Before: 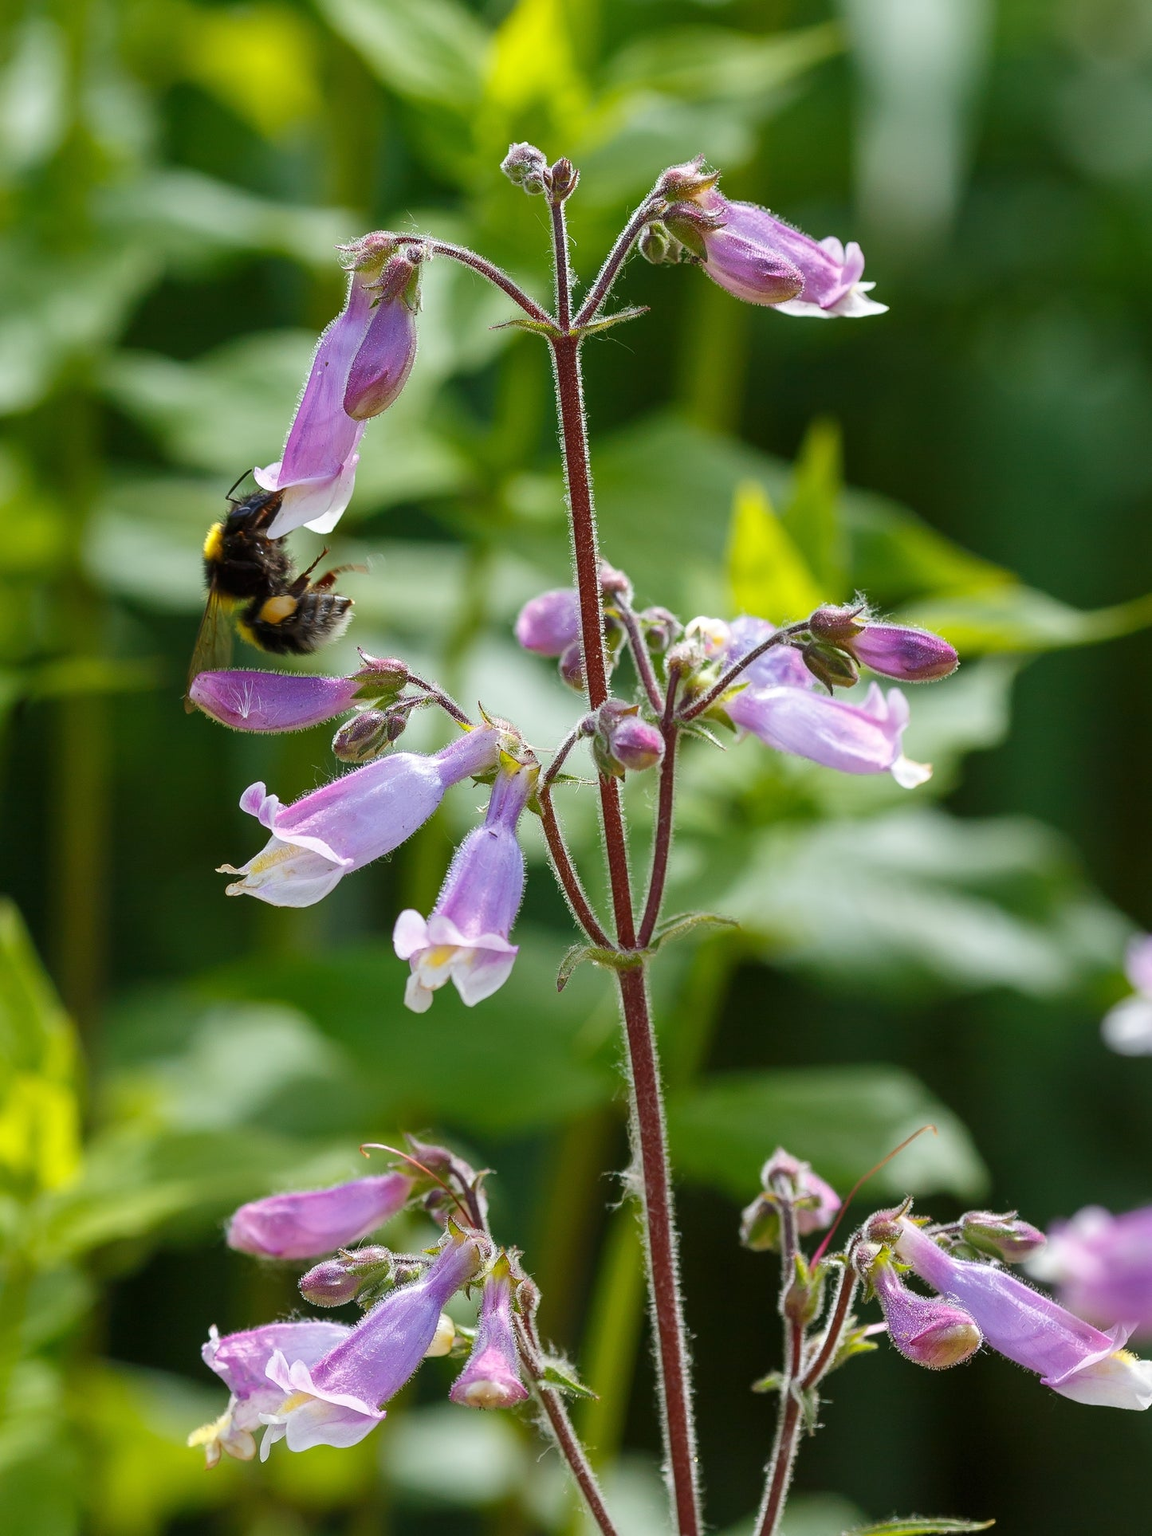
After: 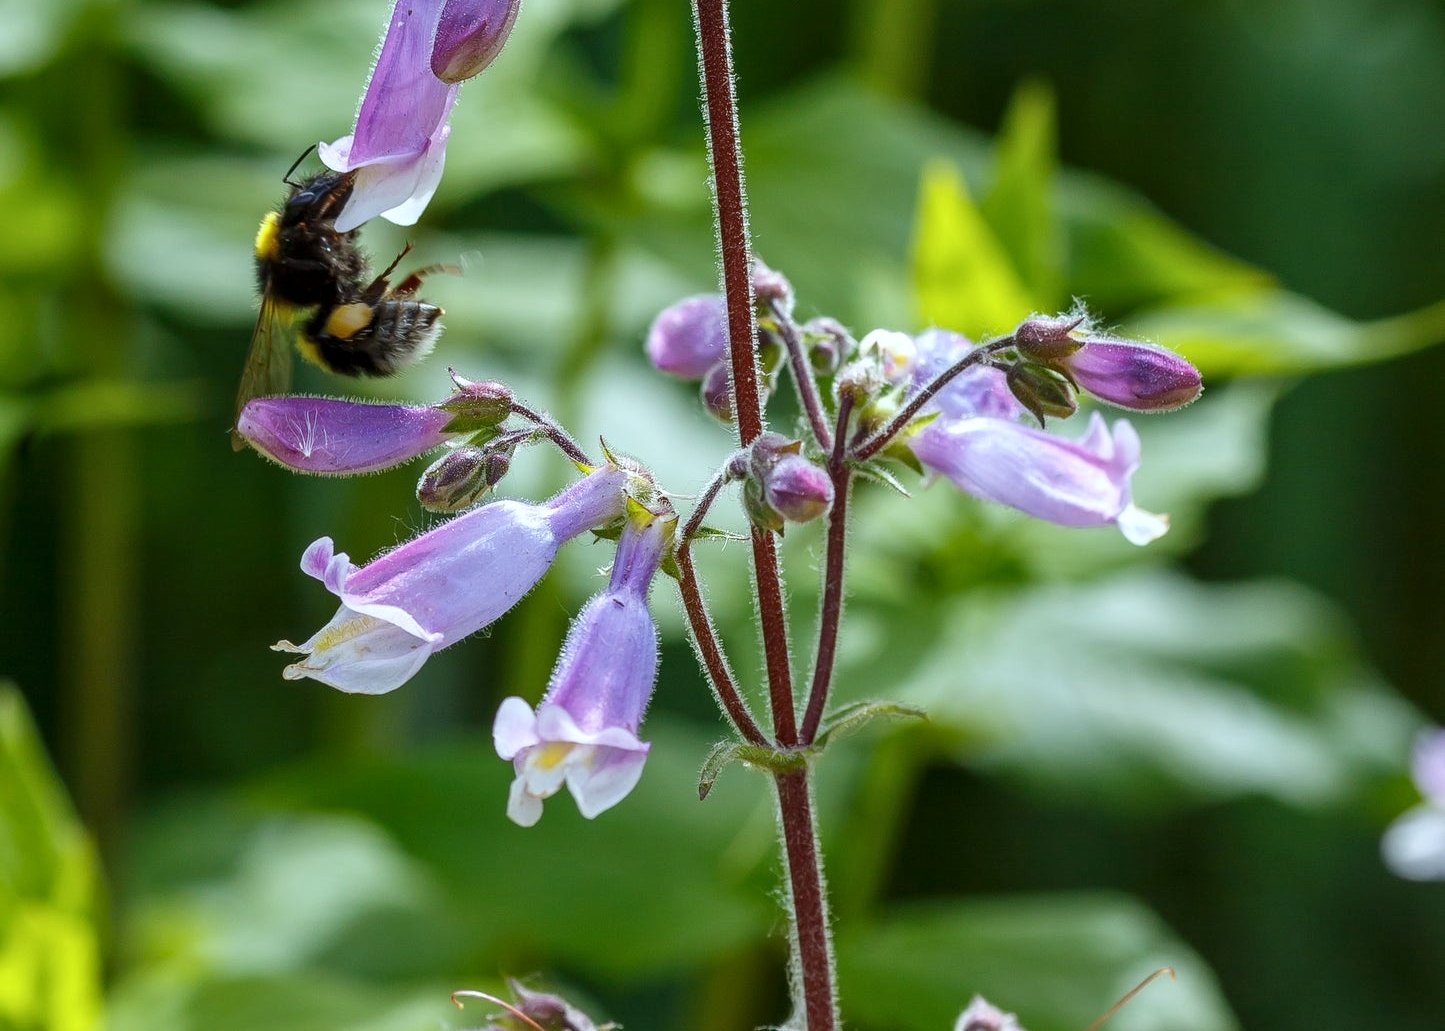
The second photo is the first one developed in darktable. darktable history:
crop and rotate: top 23.043%, bottom 23.437%
local contrast: on, module defaults
white balance: red 0.925, blue 1.046
